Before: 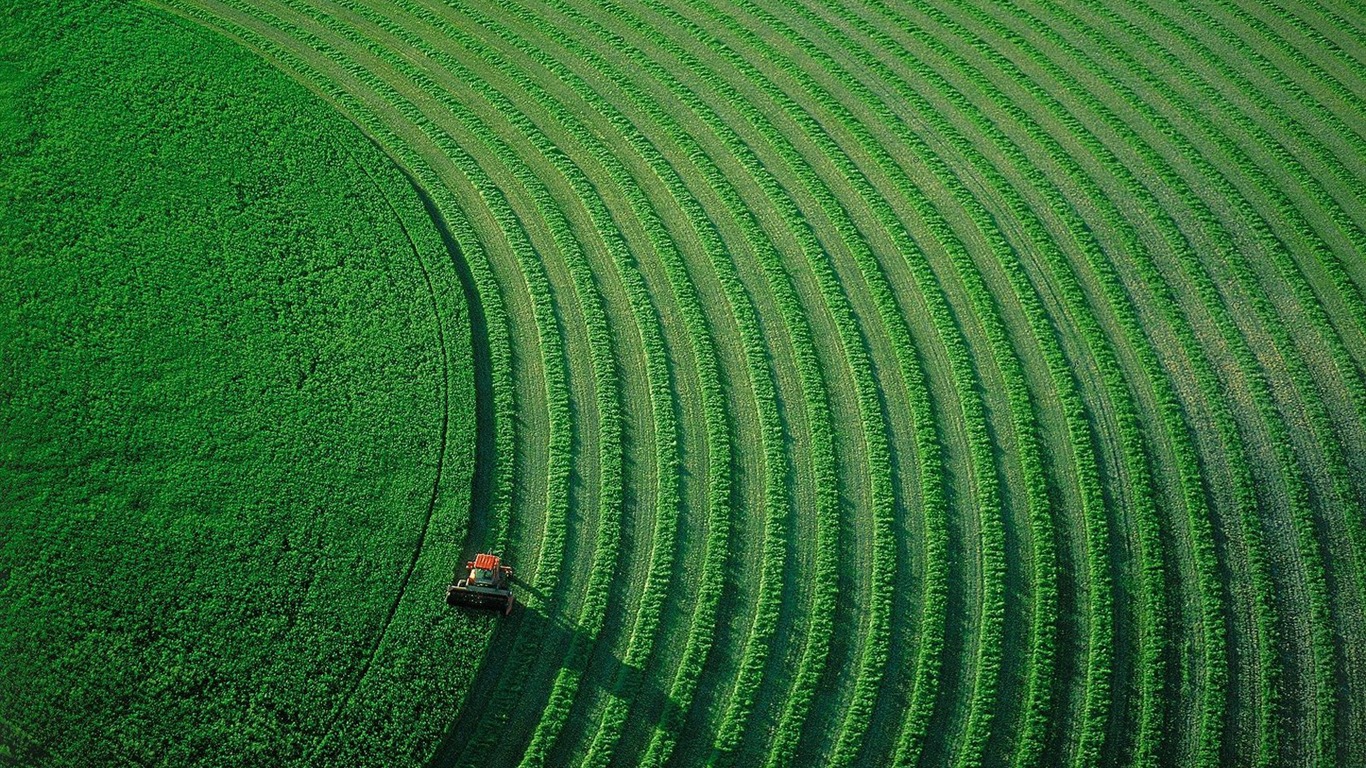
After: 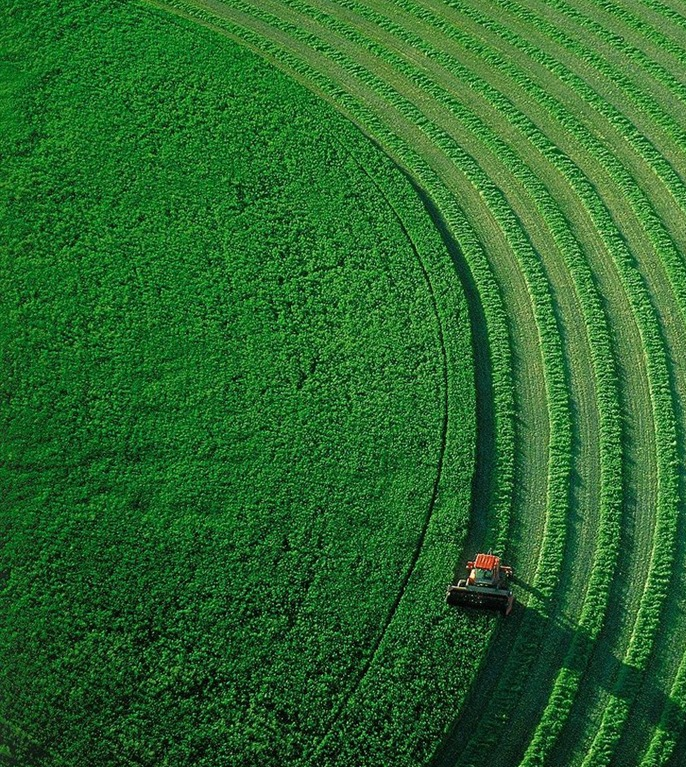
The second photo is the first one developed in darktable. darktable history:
crop and rotate: left 0.005%, top 0%, right 49.704%
